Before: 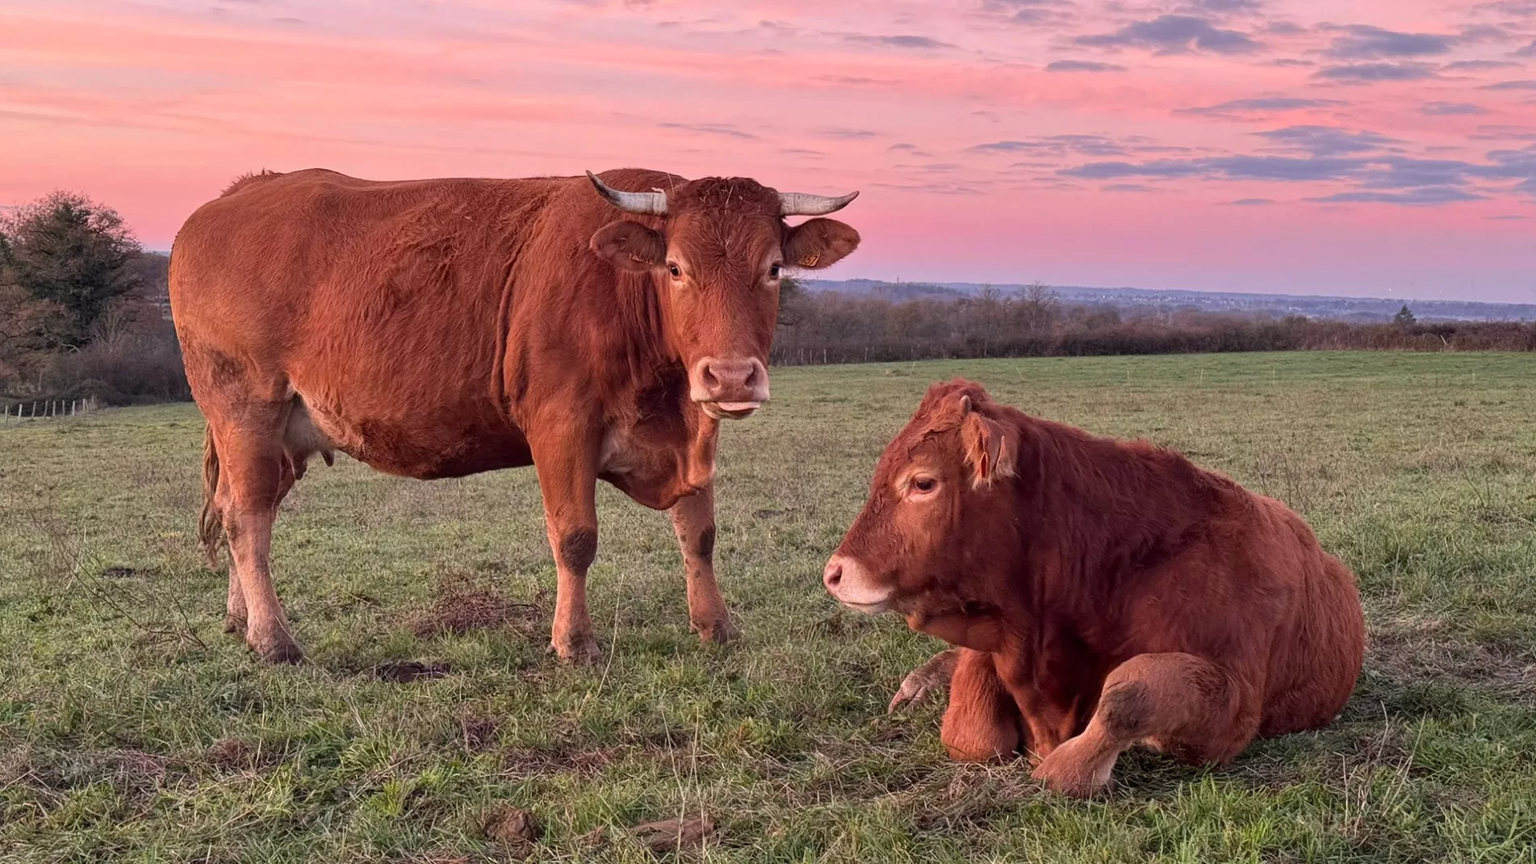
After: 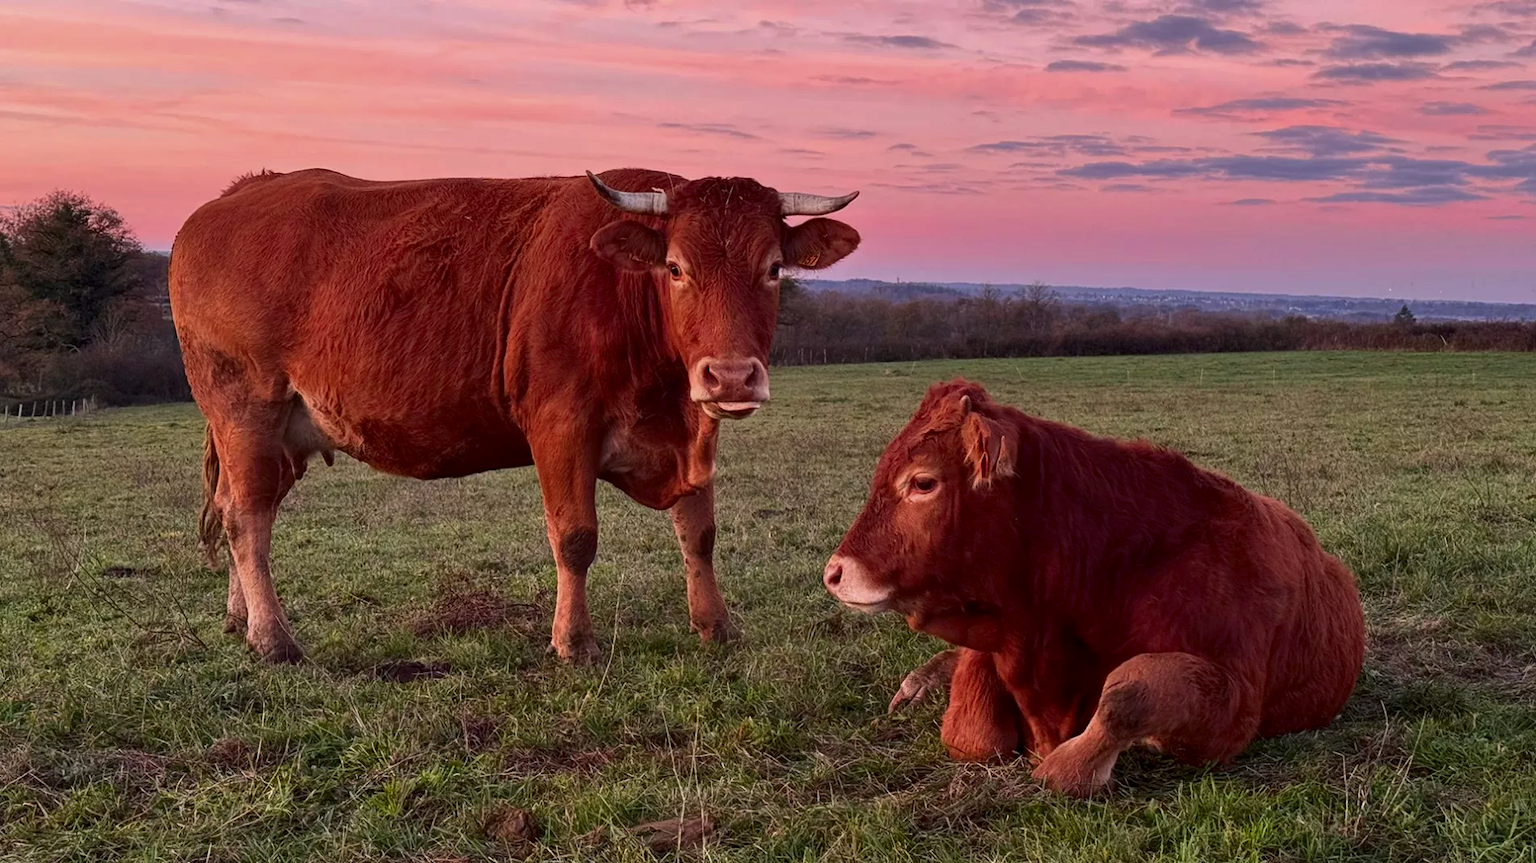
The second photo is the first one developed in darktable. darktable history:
contrast brightness saturation: brightness -0.215, saturation 0.077
